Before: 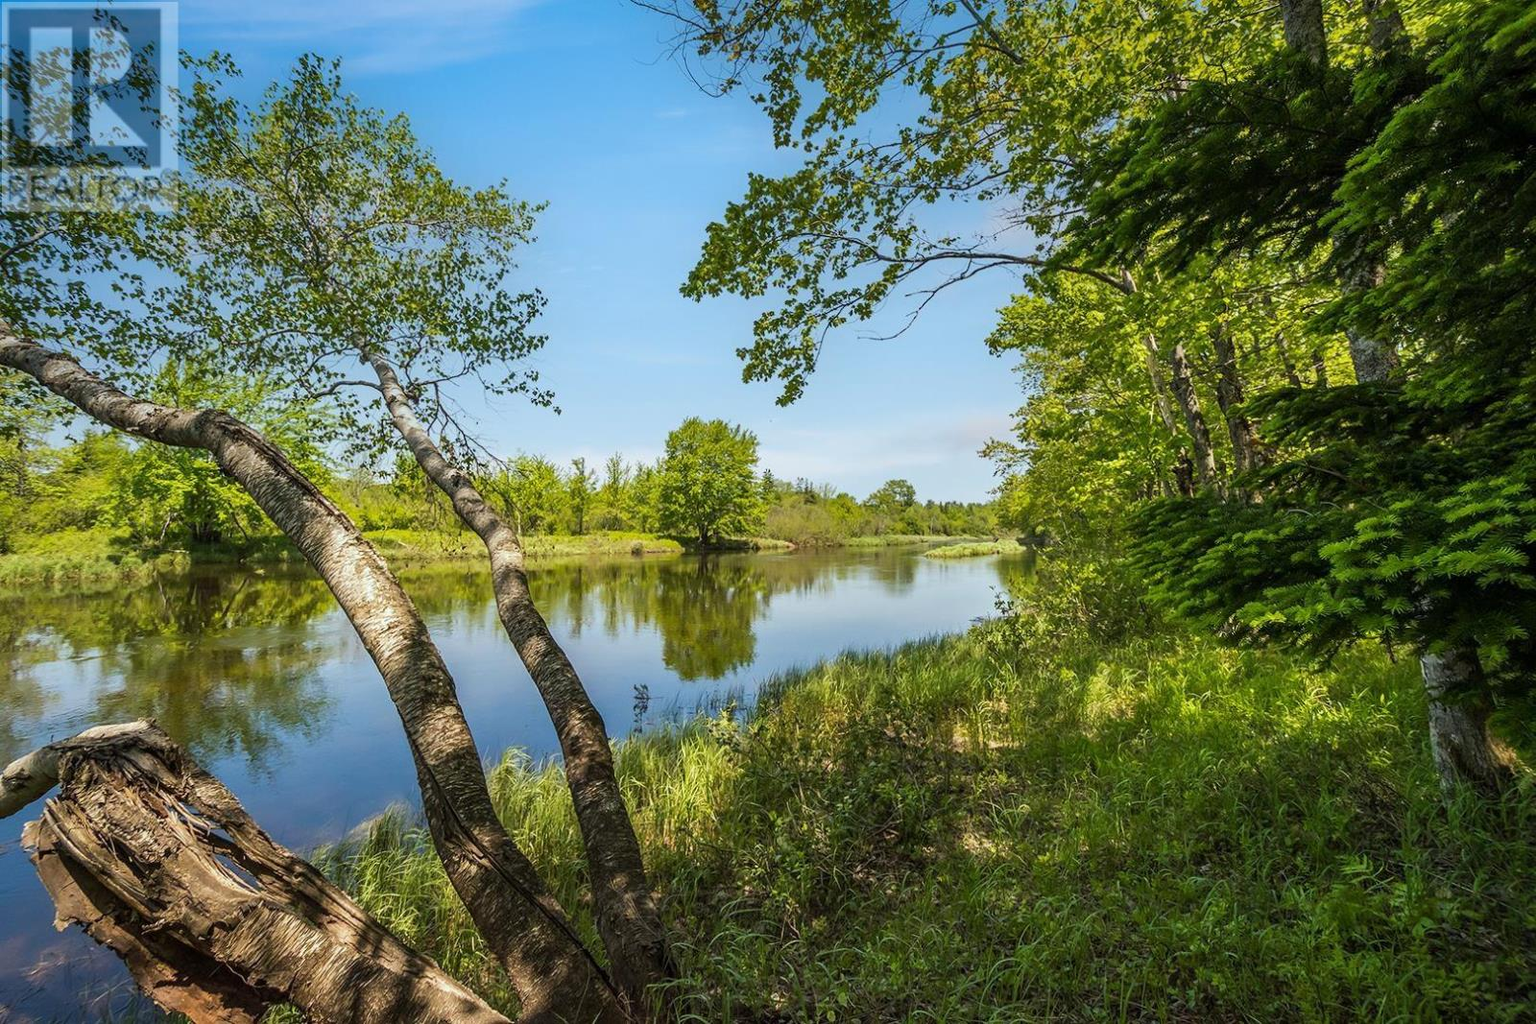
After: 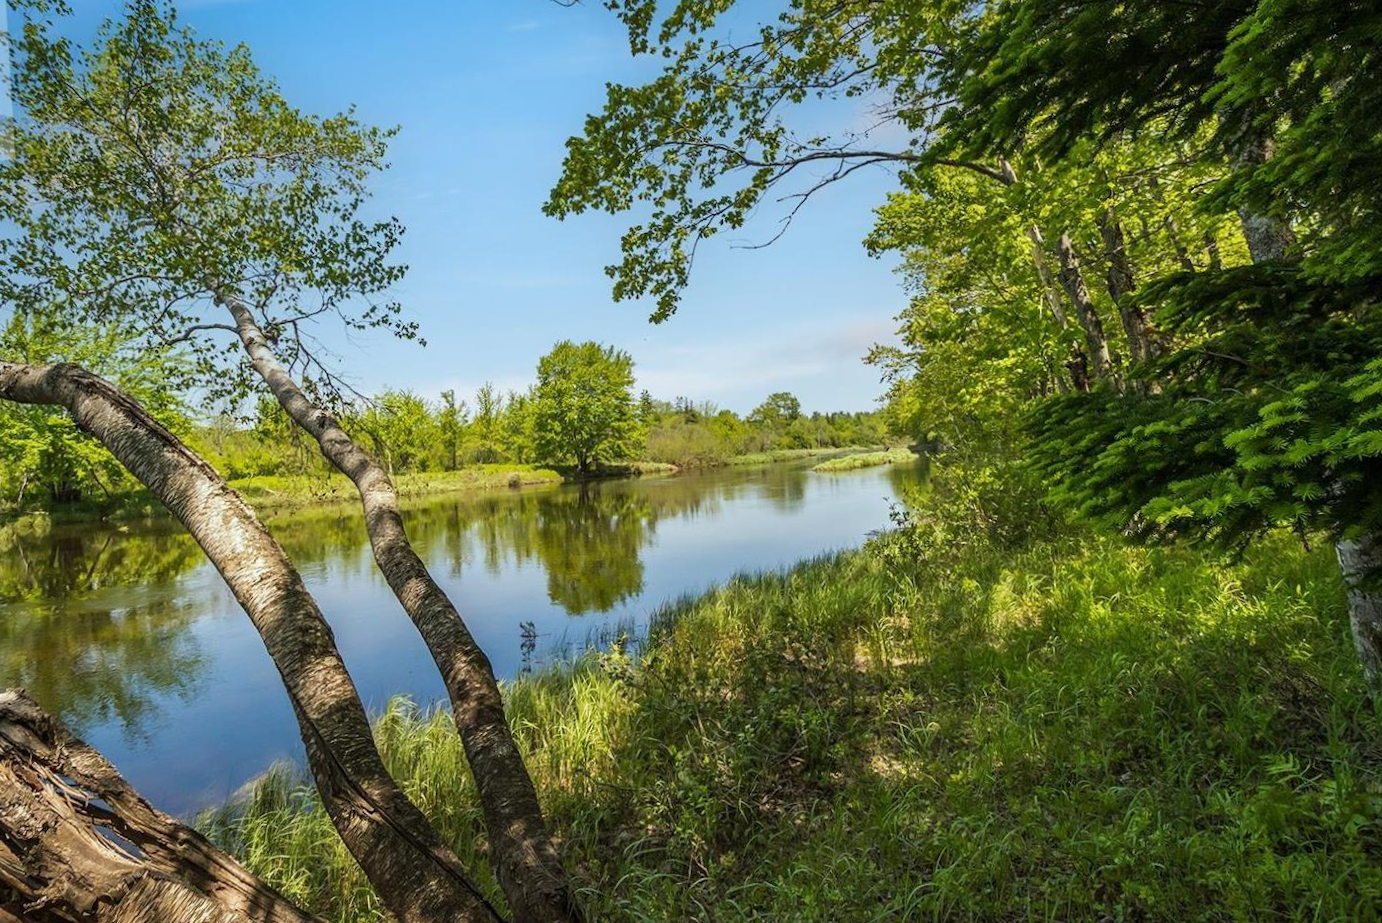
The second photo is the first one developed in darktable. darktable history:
crop and rotate: angle 3.5°, left 5.869%, top 5.695%
